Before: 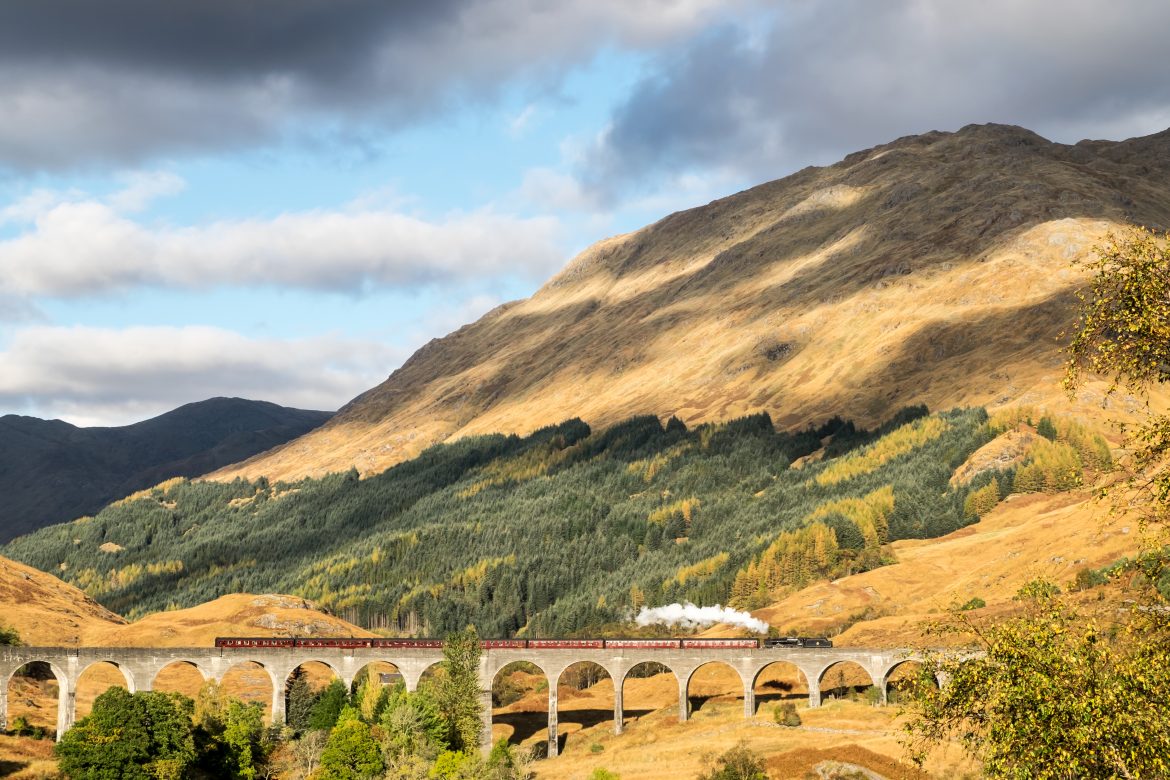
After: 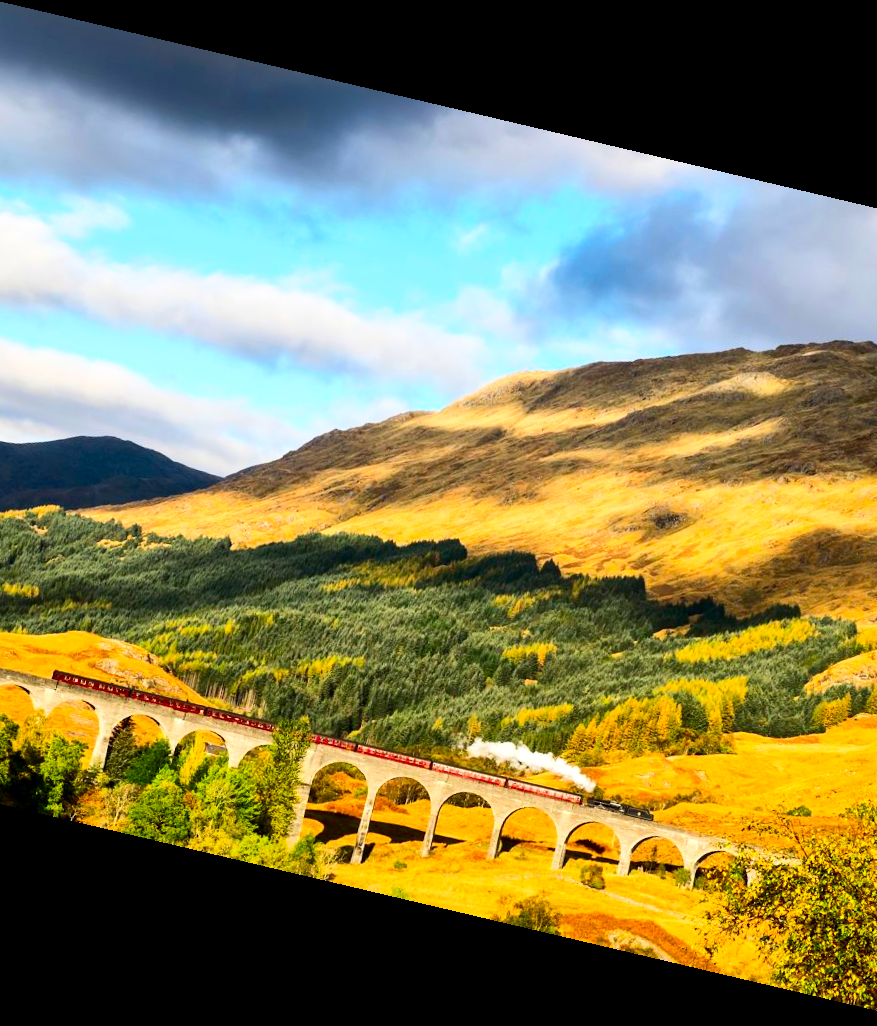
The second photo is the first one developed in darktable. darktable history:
rotate and perspective: rotation 13.27°, automatic cropping off
contrast brightness saturation: contrast 0.26, brightness 0.02, saturation 0.87
crop and rotate: left 14.292%, right 19.041%
local contrast: mode bilateral grid, contrast 20, coarseness 50, detail 120%, midtone range 0.2
